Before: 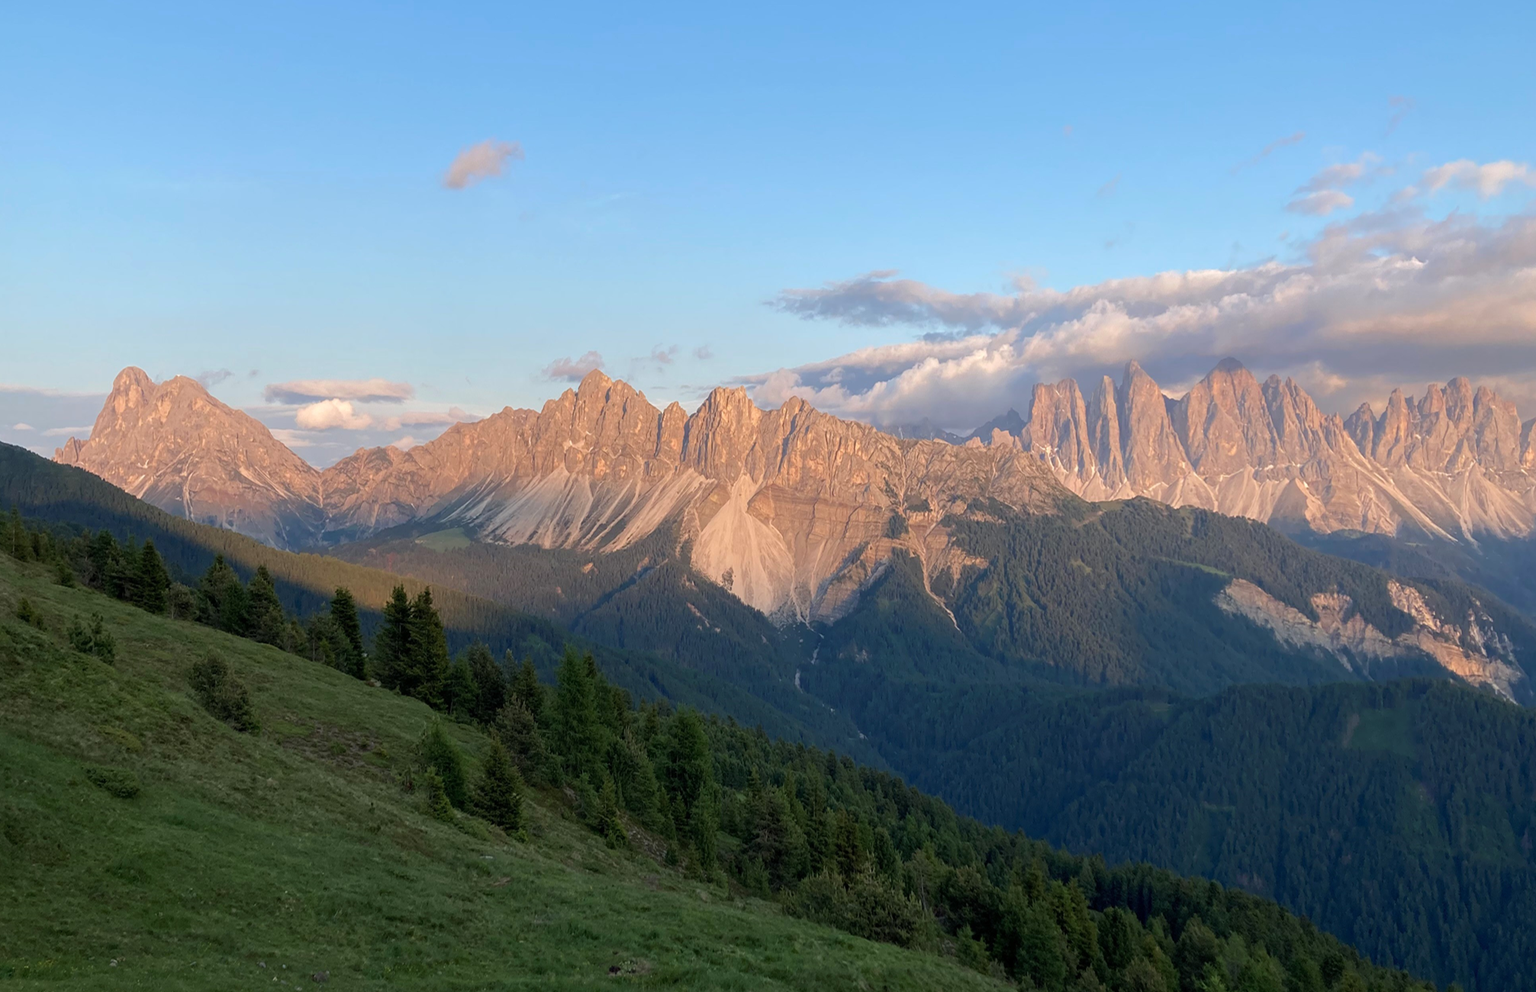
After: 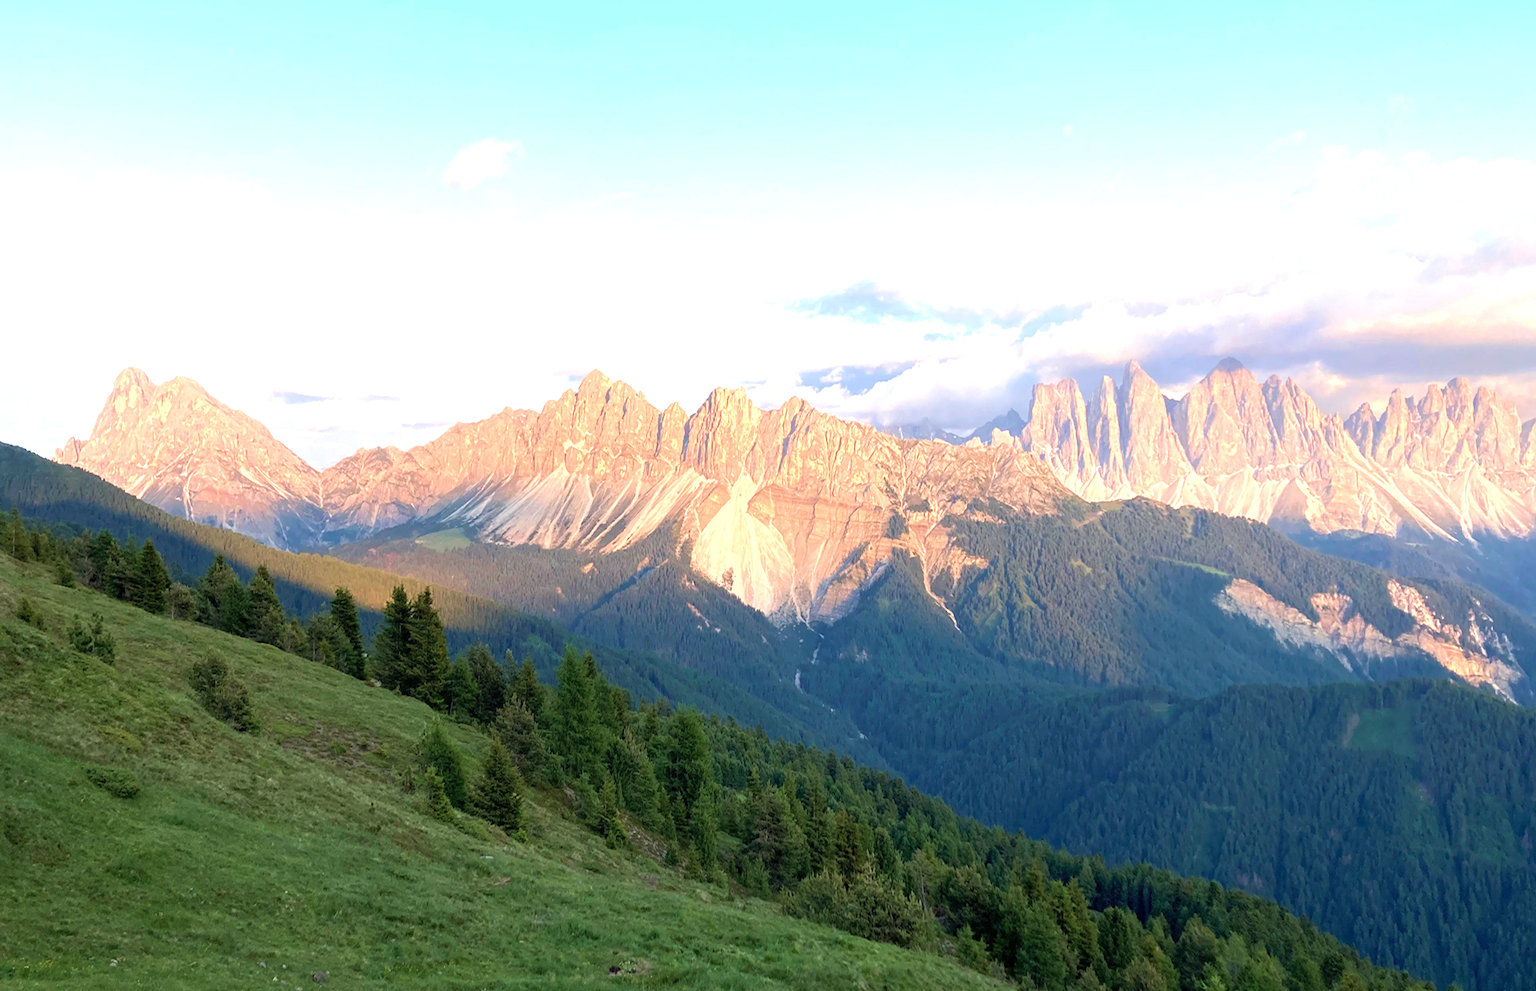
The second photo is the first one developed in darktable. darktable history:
velvia: on, module defaults
exposure: exposure 1.2 EV, compensate highlight preservation false
